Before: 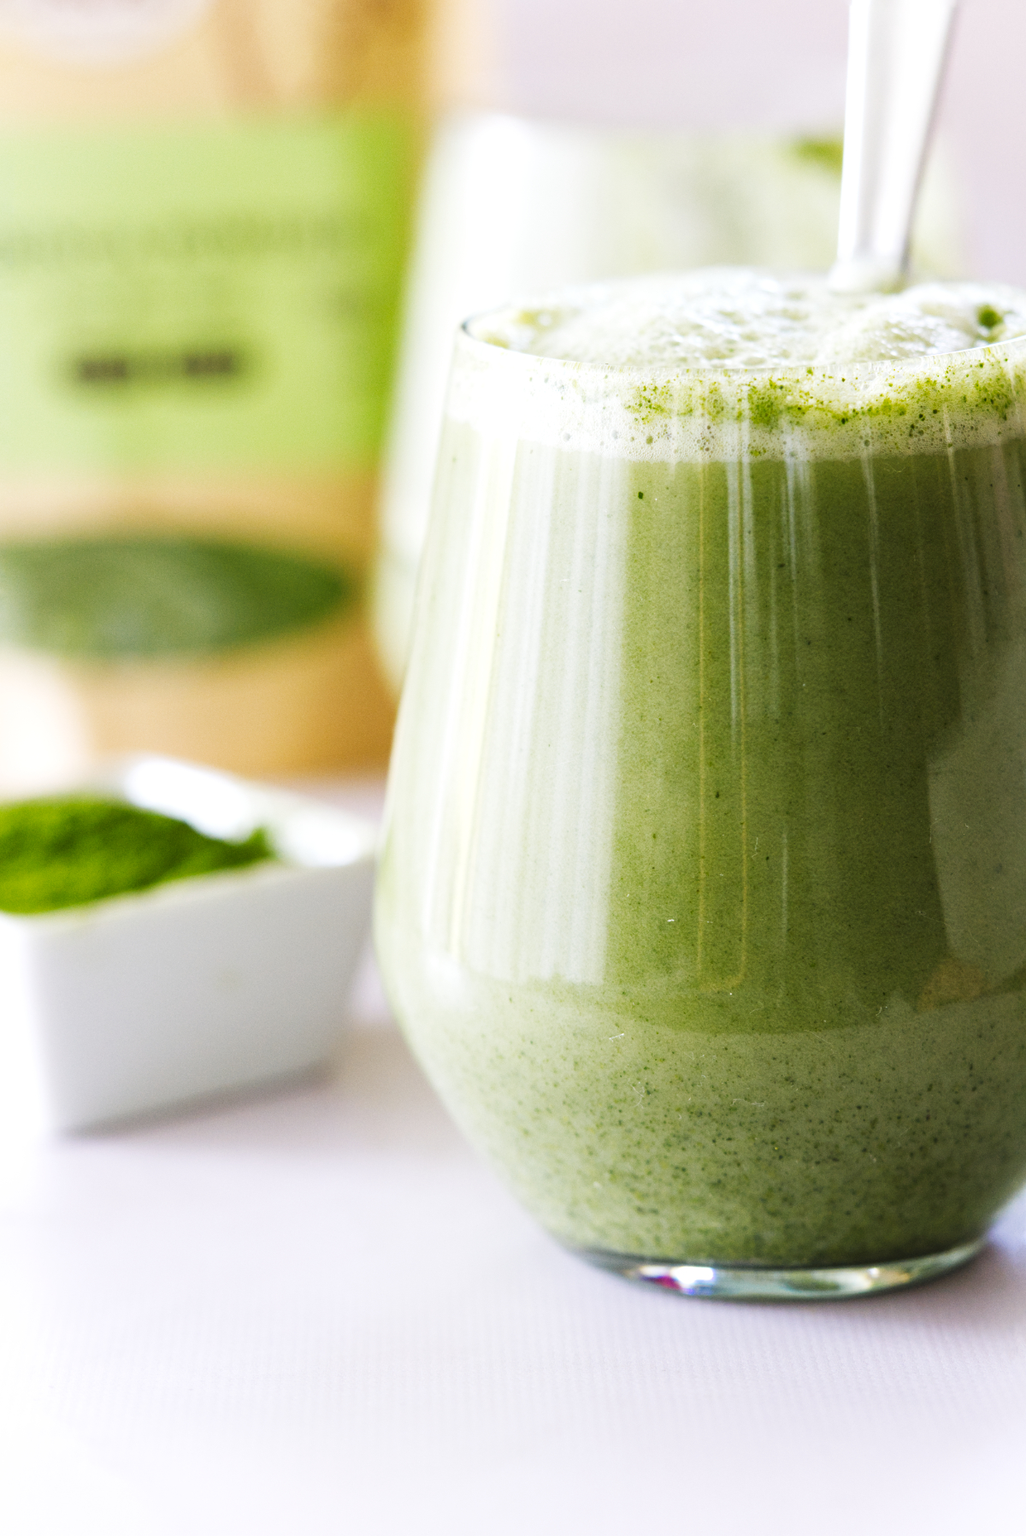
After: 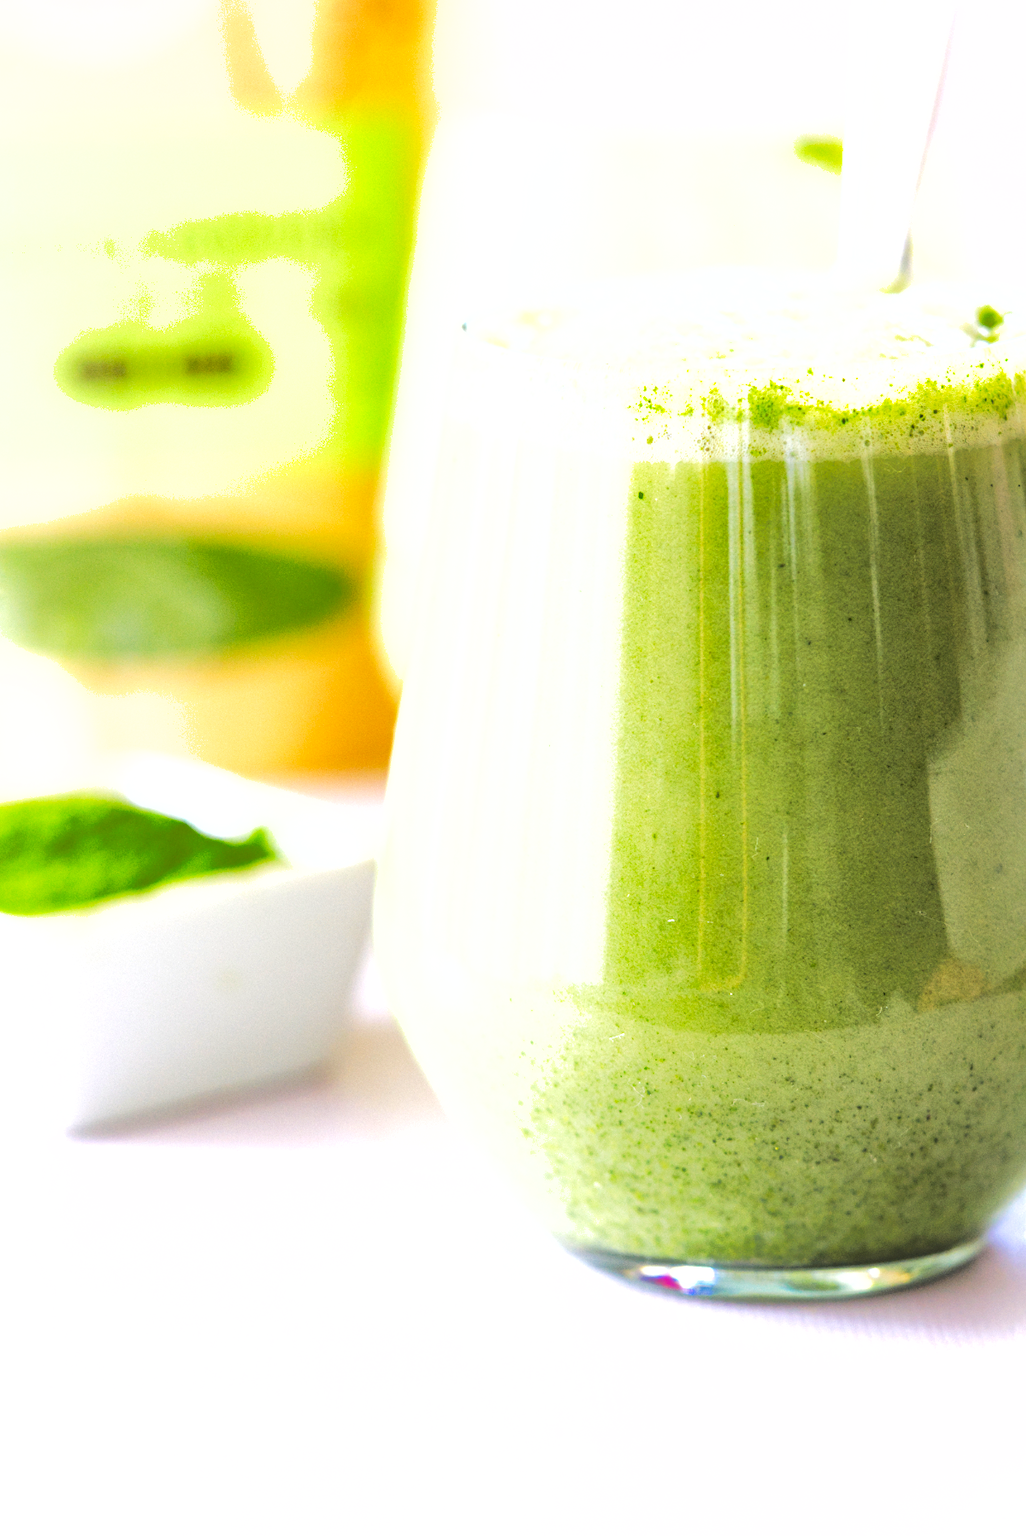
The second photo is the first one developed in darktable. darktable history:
shadows and highlights: on, module defaults
exposure: black level correction 0, exposure 0.499 EV, compensate highlight preservation false
tone equalizer: -7 EV 0.151 EV, -6 EV 0.635 EV, -5 EV 1.17 EV, -4 EV 1.34 EV, -3 EV 1.14 EV, -2 EV 0.6 EV, -1 EV 0.162 EV, edges refinement/feathering 500, mask exposure compensation -1.57 EV, preserve details no
